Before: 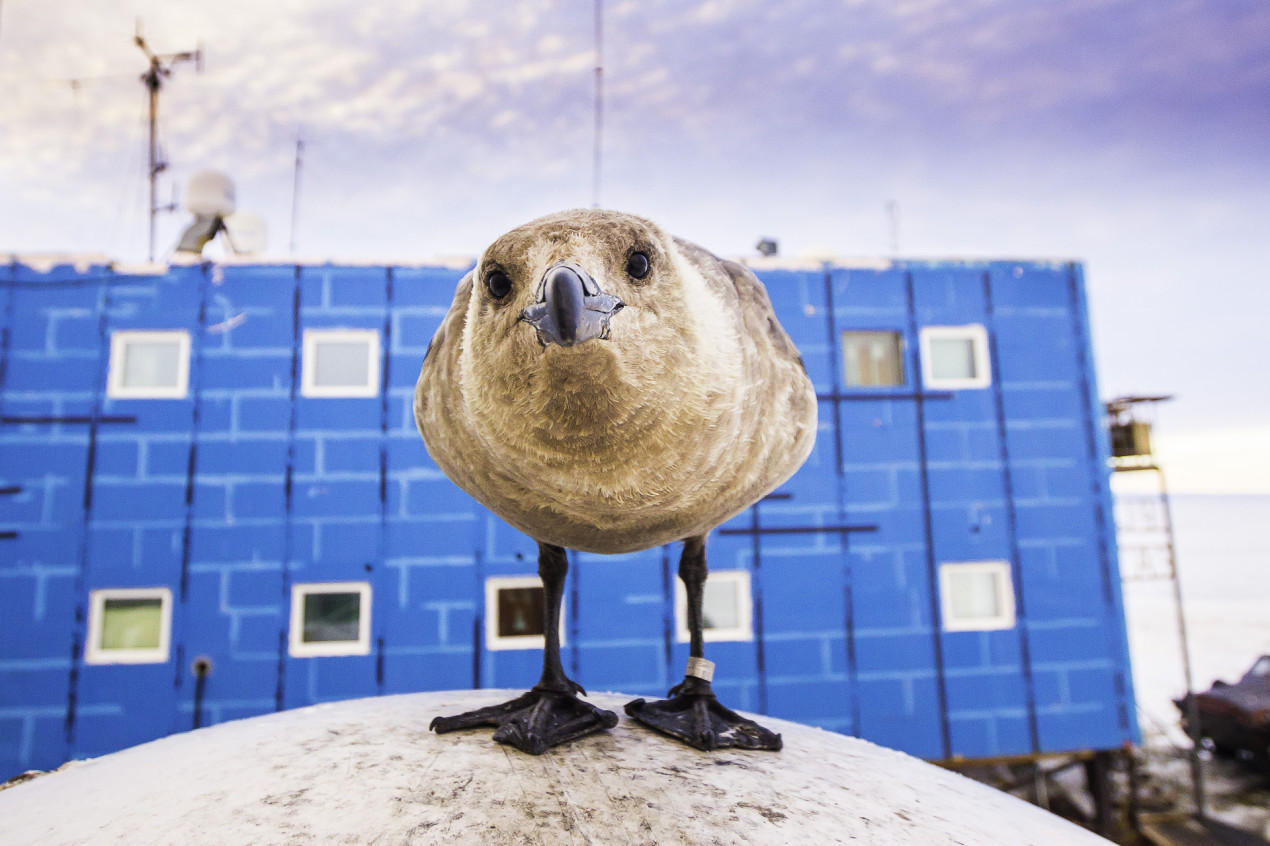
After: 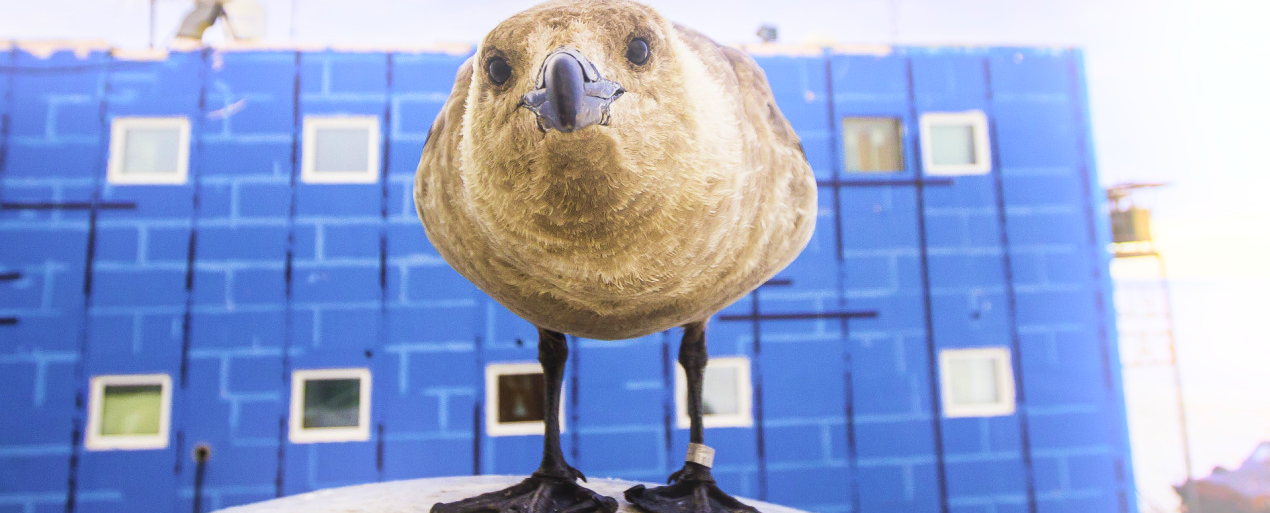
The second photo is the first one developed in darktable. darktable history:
crop and rotate: top 25.357%, bottom 13.942%
velvia: on, module defaults
bloom: size 16%, threshold 98%, strength 20%
